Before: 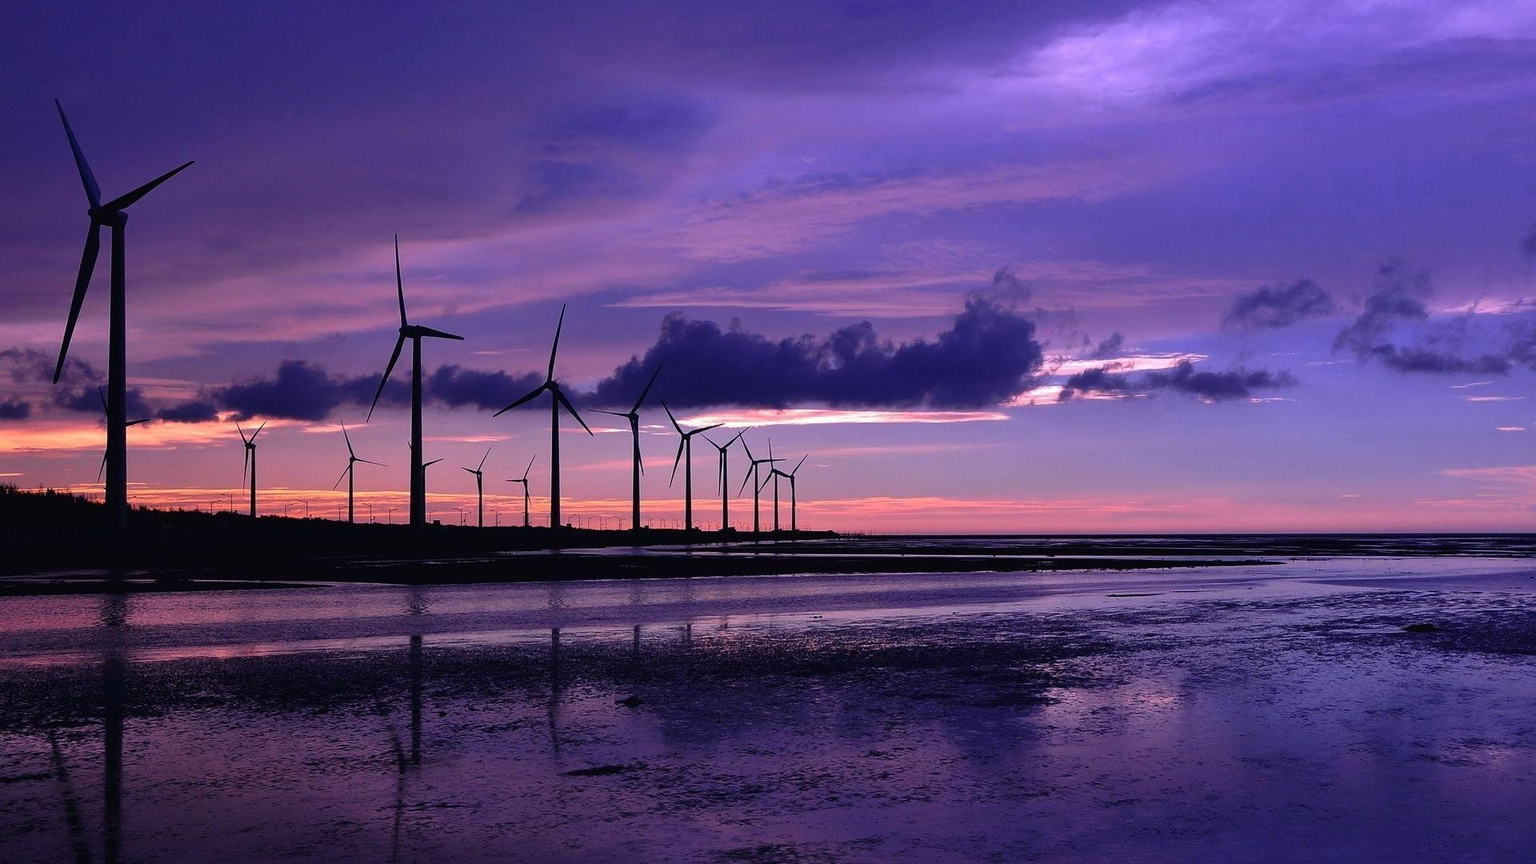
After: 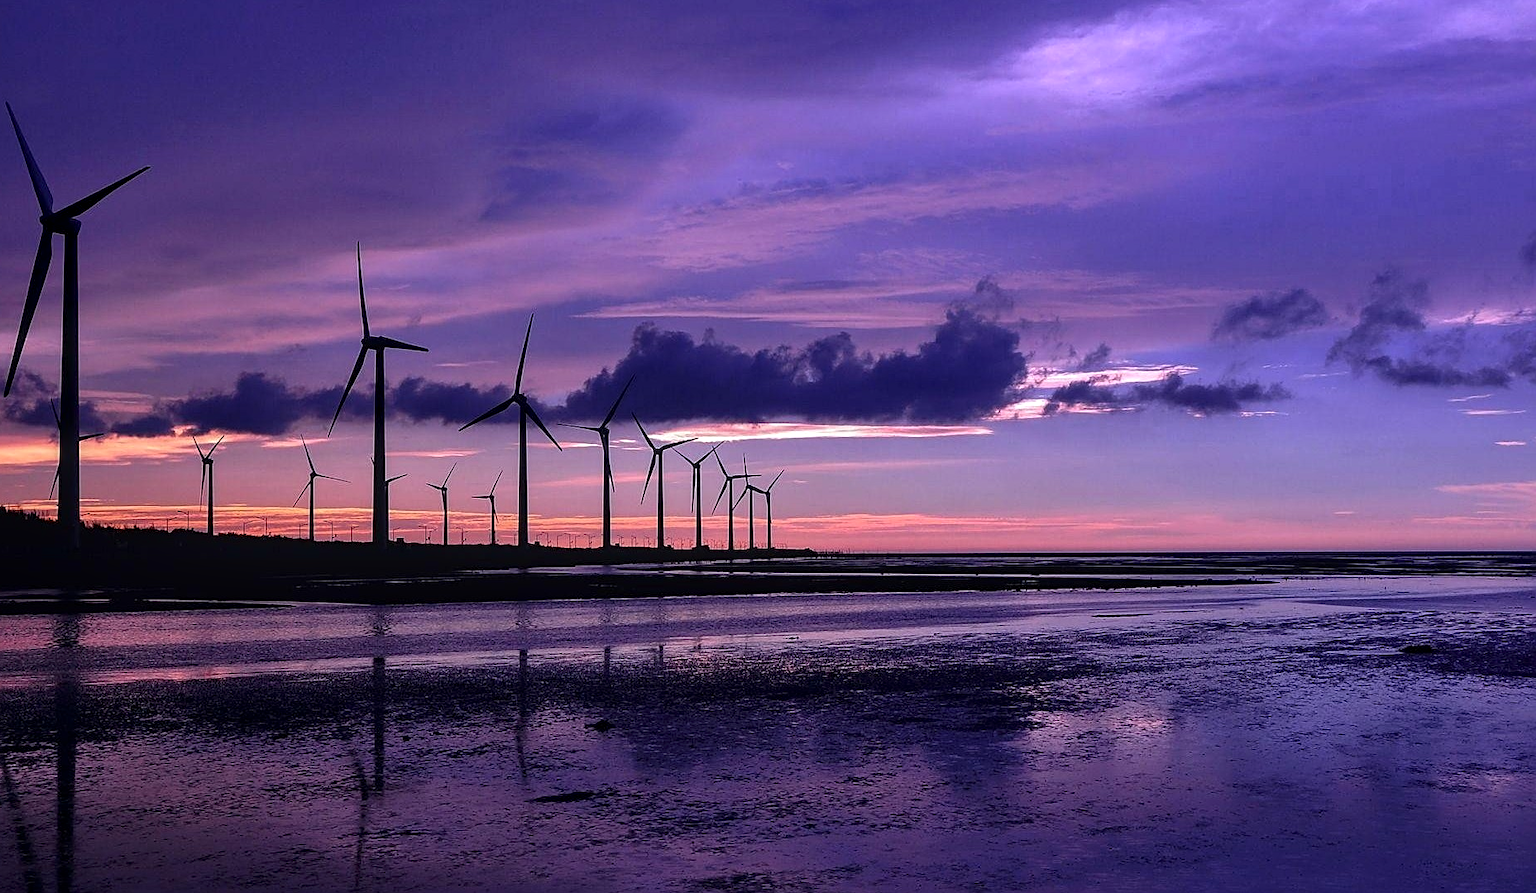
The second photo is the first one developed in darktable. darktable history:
tone equalizer: smoothing 1
crop and rotate: left 3.246%
local contrast: on, module defaults
sharpen: on, module defaults
